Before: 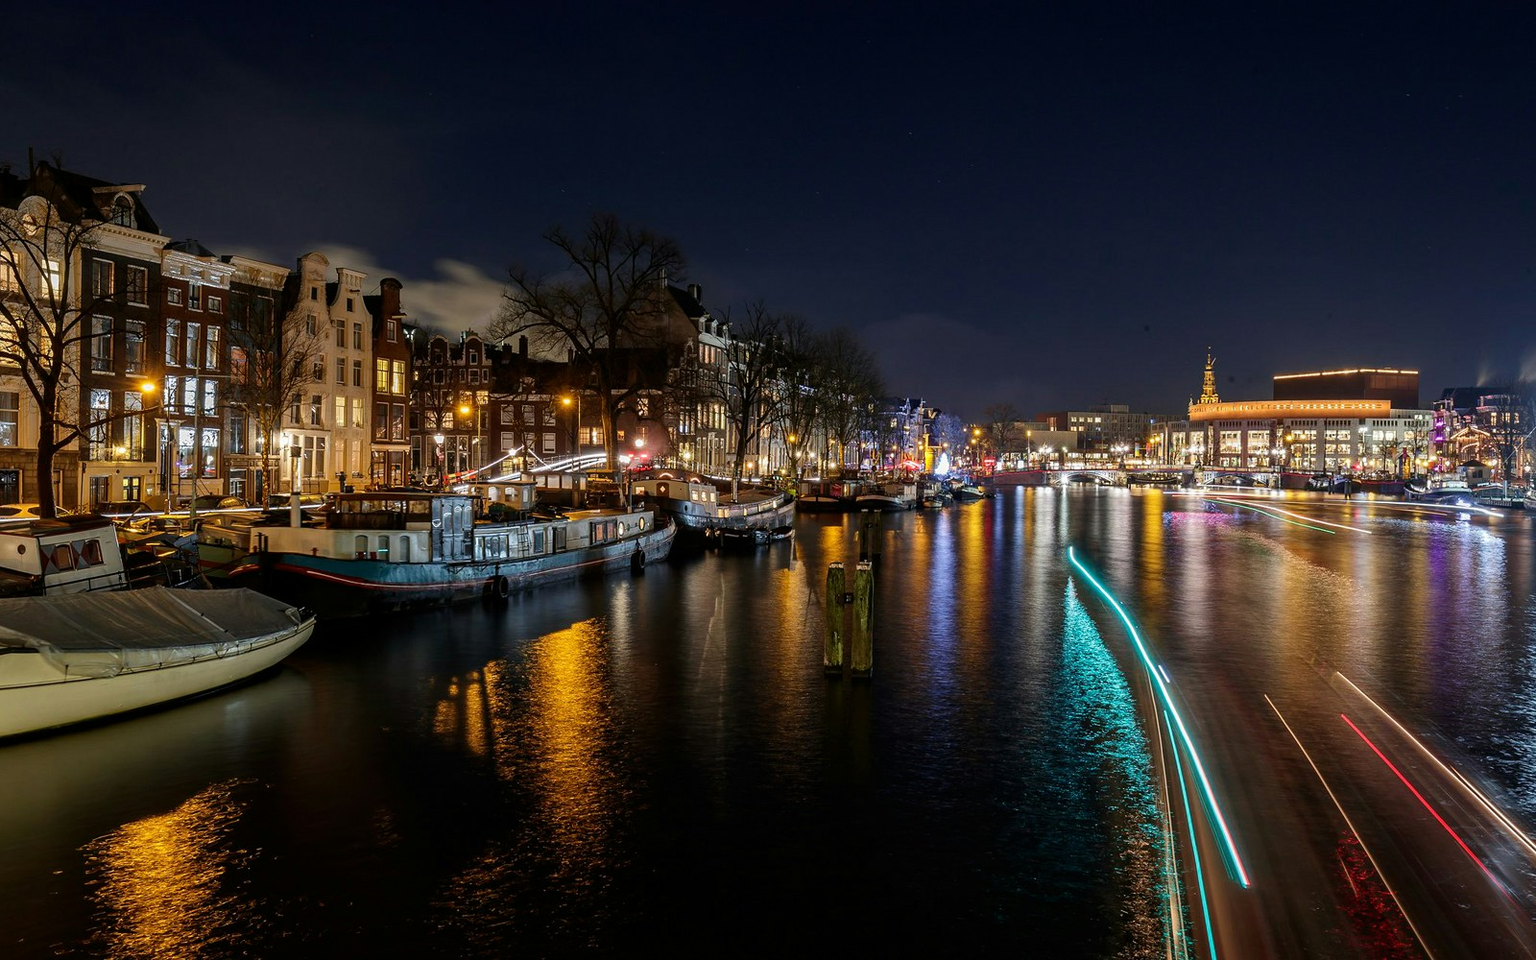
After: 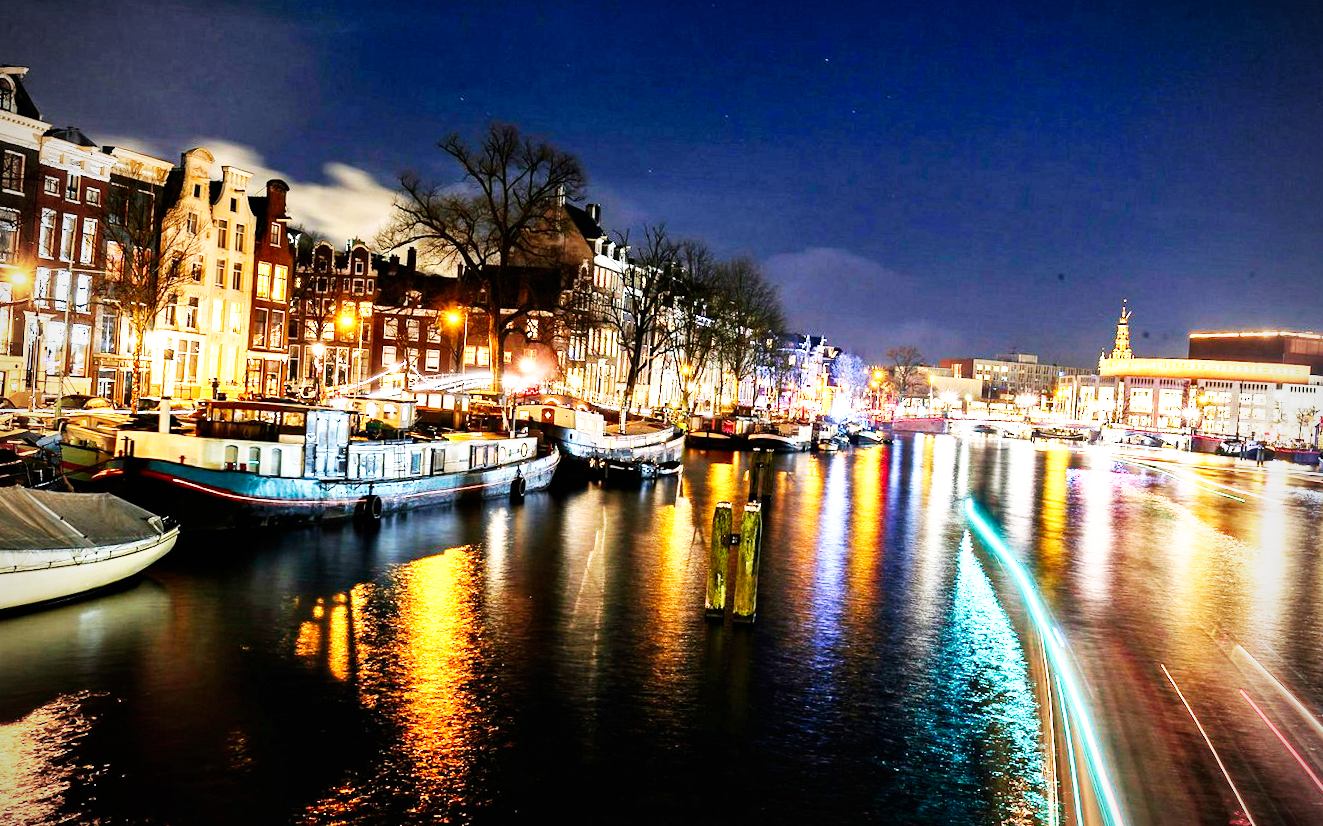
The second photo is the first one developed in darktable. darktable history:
crop and rotate: angle -3.28°, left 5.198%, top 5.191%, right 4.63%, bottom 4.705%
vignetting: fall-off radius 44.62%
exposure: black level correction 0.001, exposure 1.398 EV, compensate exposure bias true, compensate highlight preservation false
base curve: curves: ch0 [(0, 0) (0.007, 0.004) (0.027, 0.03) (0.046, 0.07) (0.207, 0.54) (0.442, 0.872) (0.673, 0.972) (1, 1)], preserve colors none
shadows and highlights: soften with gaussian
